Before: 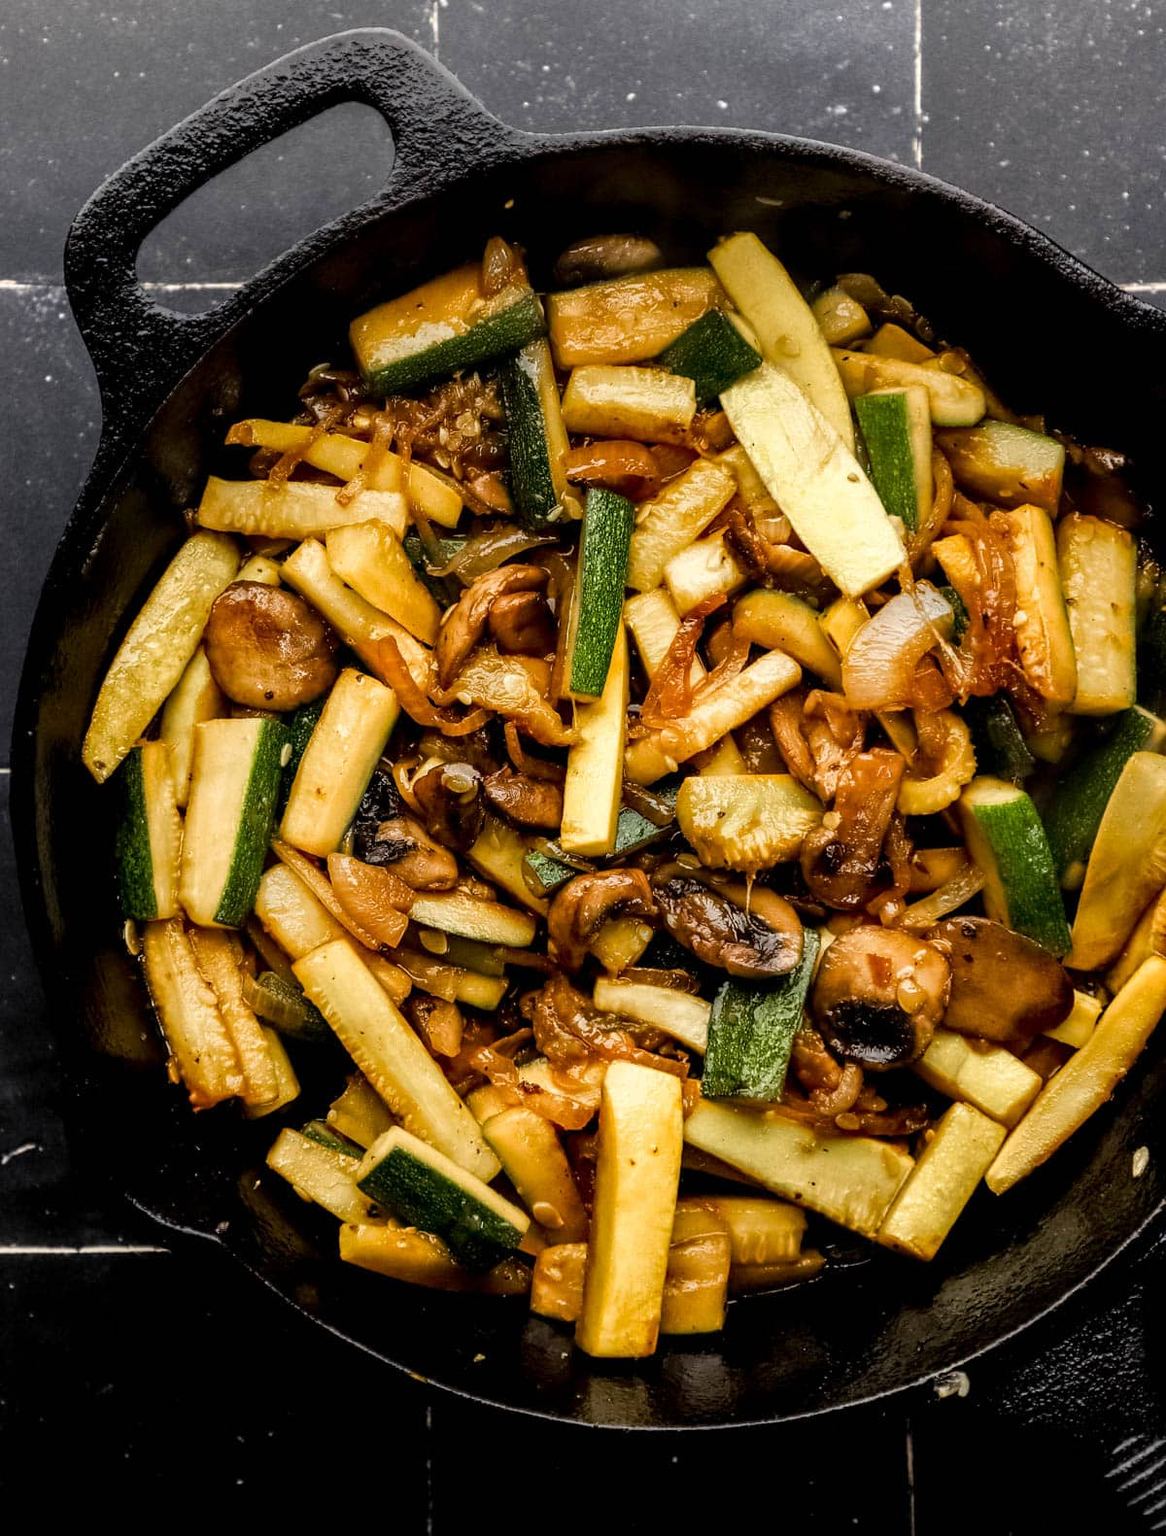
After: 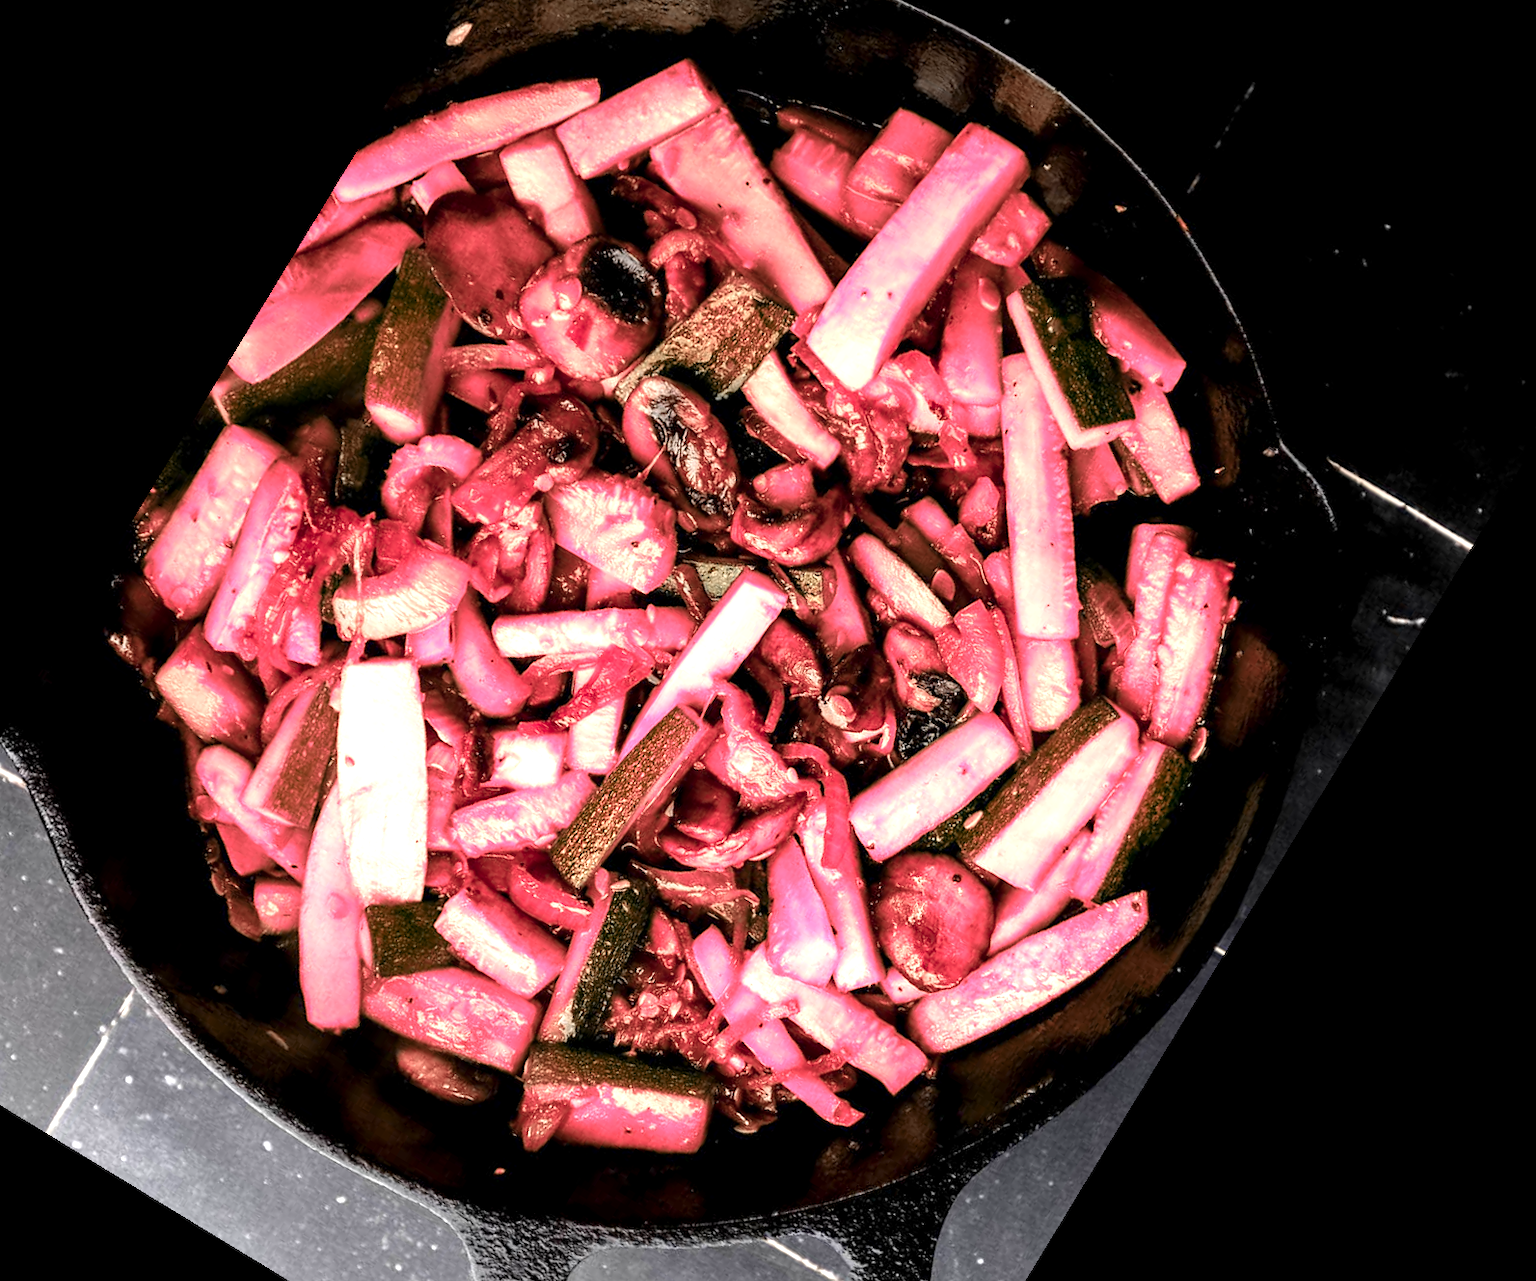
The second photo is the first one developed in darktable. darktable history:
color zones: curves: ch2 [(0, 0.488) (0.143, 0.417) (0.286, 0.212) (0.429, 0.179) (0.571, 0.154) (0.714, 0.415) (0.857, 0.495) (1, 0.488)]
graduated density: on, module defaults
exposure: black level correction 0.001, exposure 1.05 EV, compensate exposure bias true, compensate highlight preservation false
crop and rotate: angle 148.68°, left 9.111%, top 15.603%, right 4.588%, bottom 17.041%
